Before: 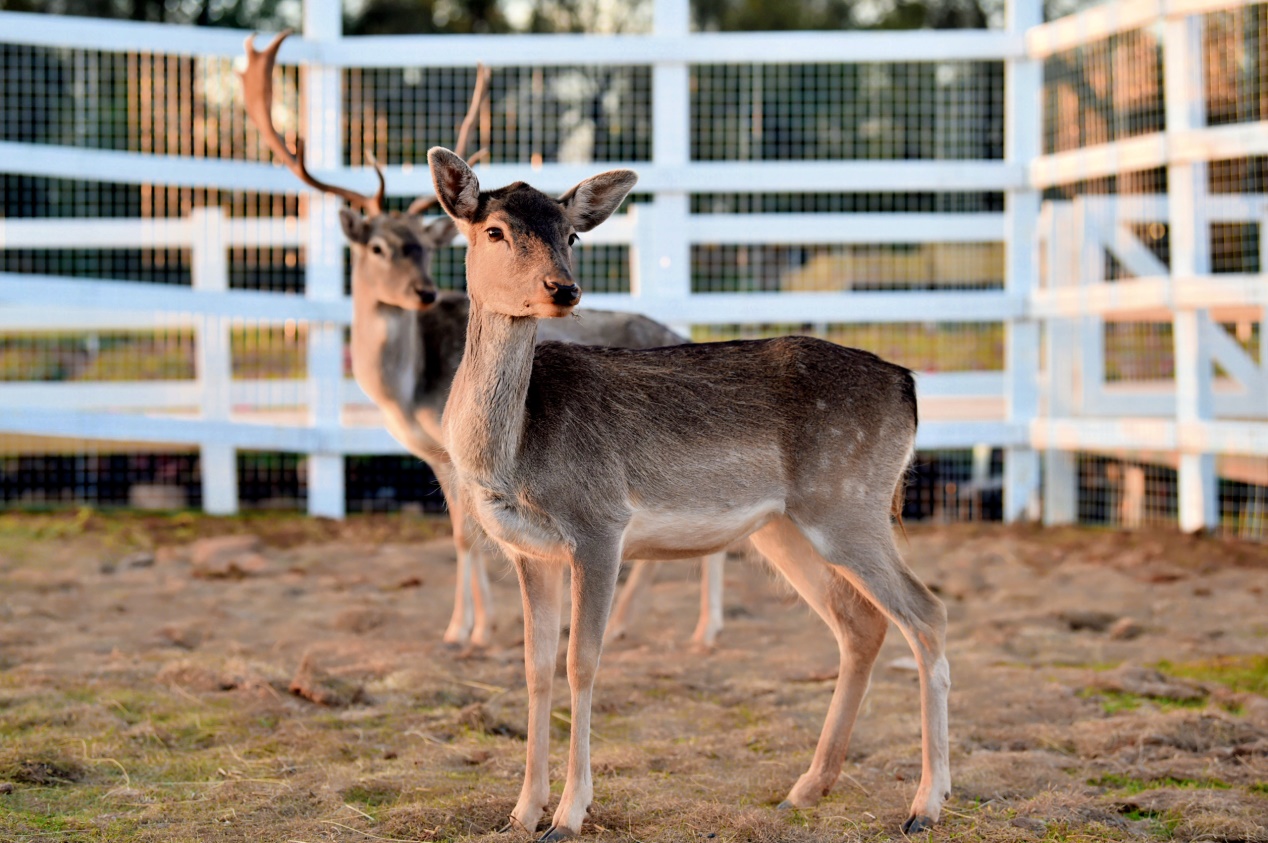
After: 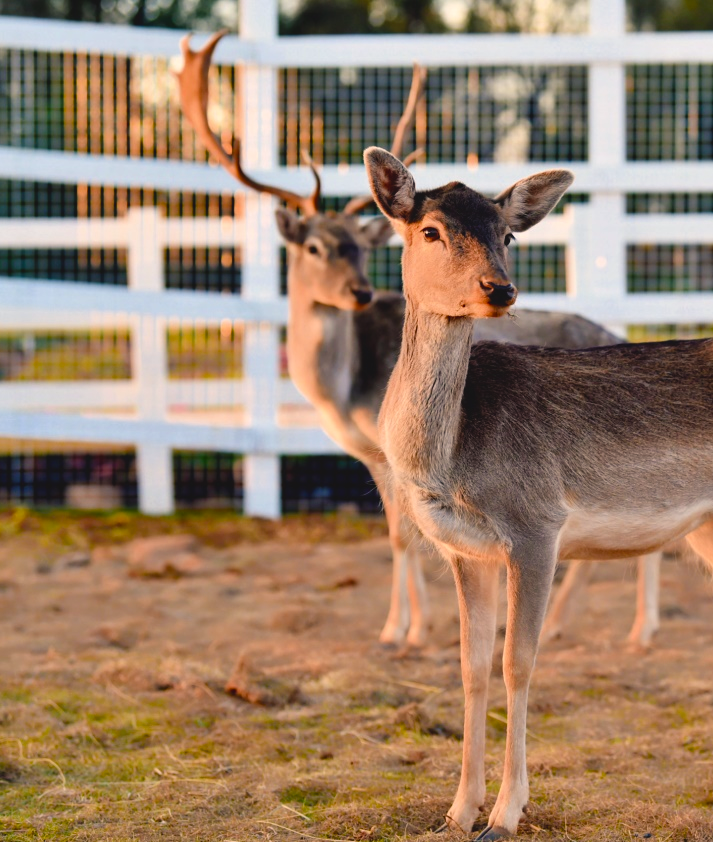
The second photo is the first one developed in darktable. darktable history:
color balance rgb: shadows lift › chroma 2%, shadows lift › hue 247.2°, power › chroma 0.3%, power › hue 25.2°, highlights gain › chroma 3%, highlights gain › hue 60°, global offset › luminance 0.75%, perceptual saturation grading › global saturation 20%, perceptual saturation grading › highlights -20%, perceptual saturation grading › shadows 30%, global vibrance 20%
crop: left 5.114%, right 38.589%
exposure: black level correction 0, compensate exposure bias true, compensate highlight preservation false
